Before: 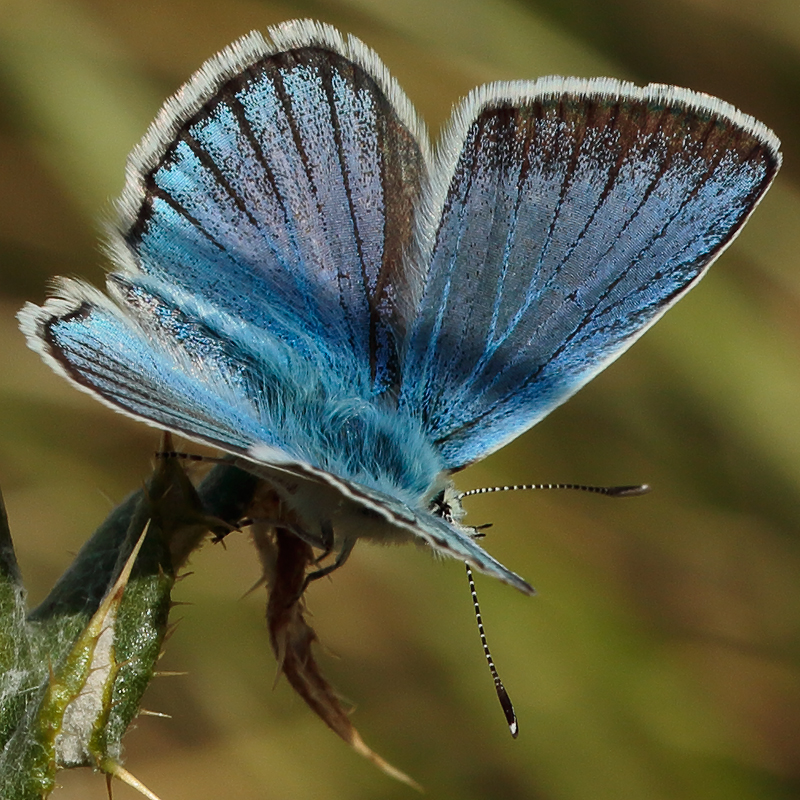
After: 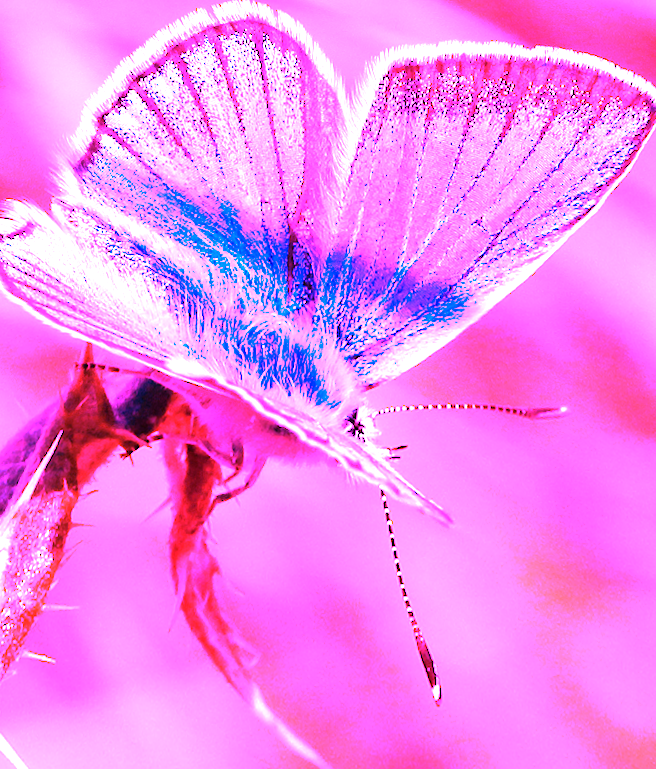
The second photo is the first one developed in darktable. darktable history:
crop and rotate: angle -0.5°
rotate and perspective: rotation 0.72°, lens shift (vertical) -0.352, lens shift (horizontal) -0.051, crop left 0.152, crop right 0.859, crop top 0.019, crop bottom 0.964
color correction: highlights a* -4.18, highlights b* -10.81
white balance: red 8, blue 8
